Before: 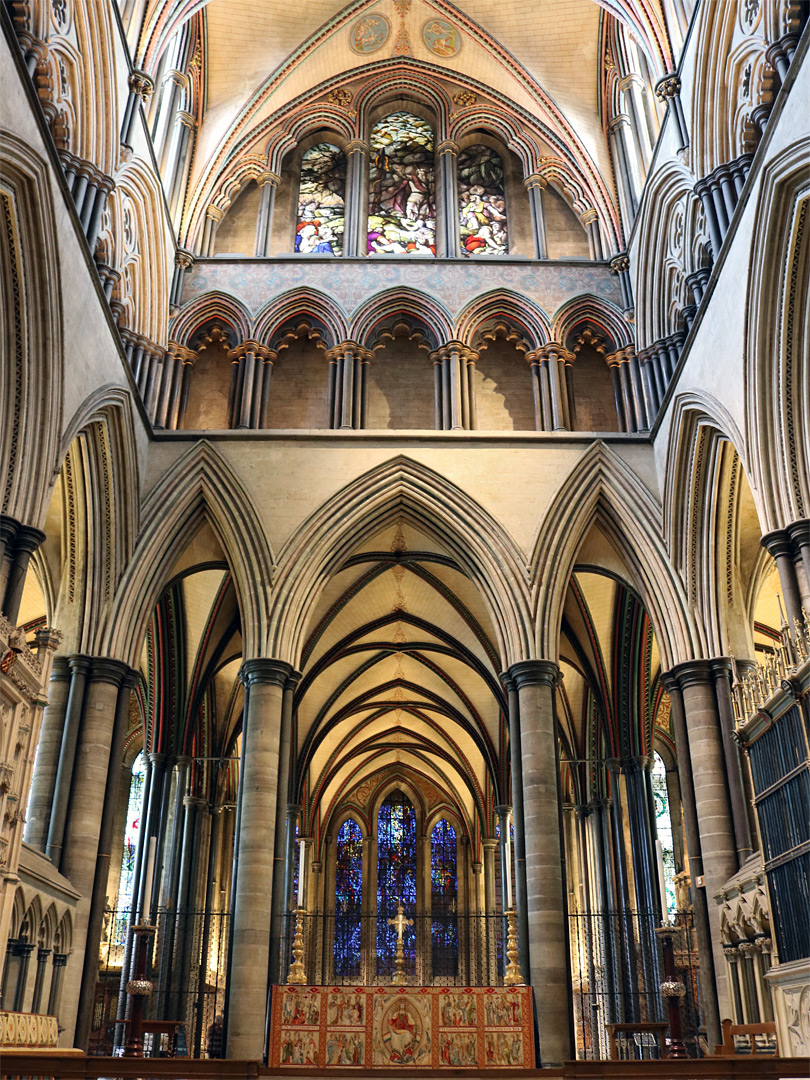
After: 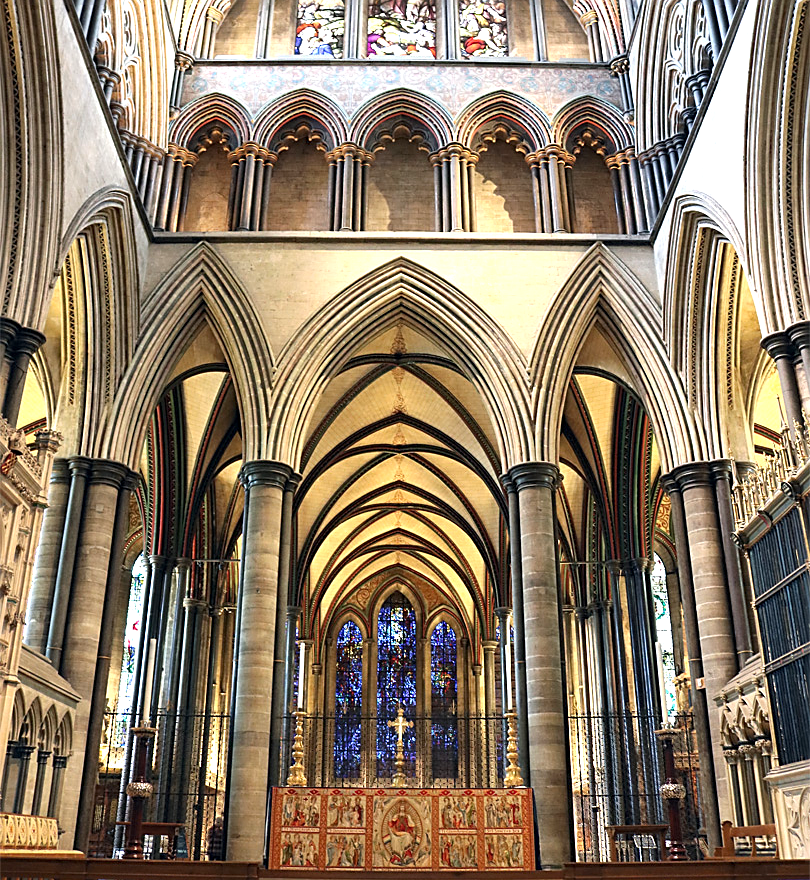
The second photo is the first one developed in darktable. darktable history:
crop and rotate: top 18.476%
exposure: black level correction 0, exposure 0.696 EV, compensate highlight preservation false
sharpen: on, module defaults
